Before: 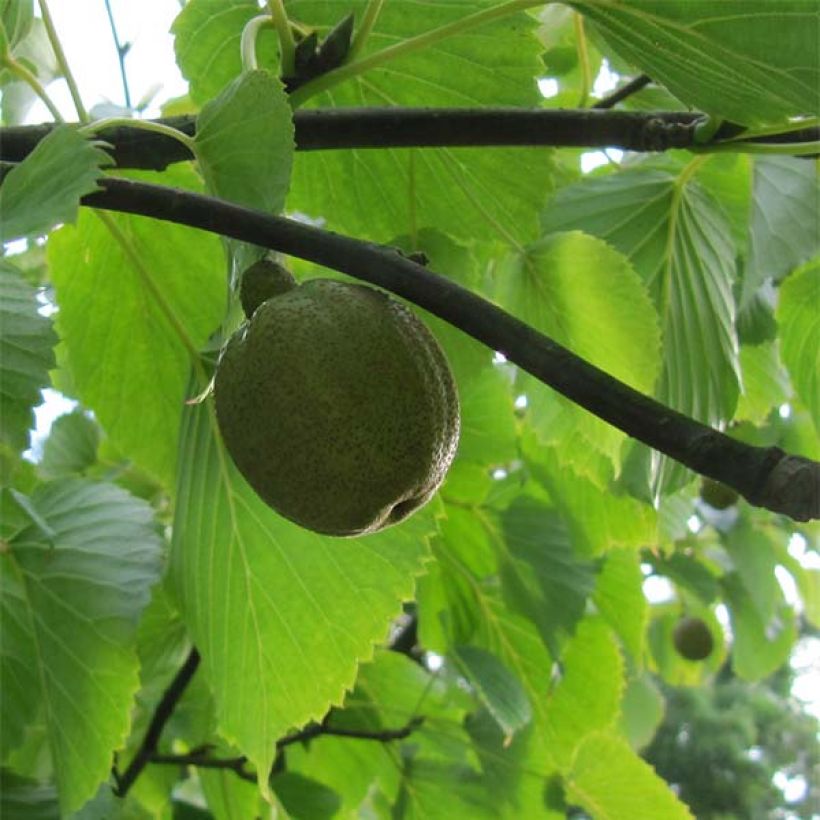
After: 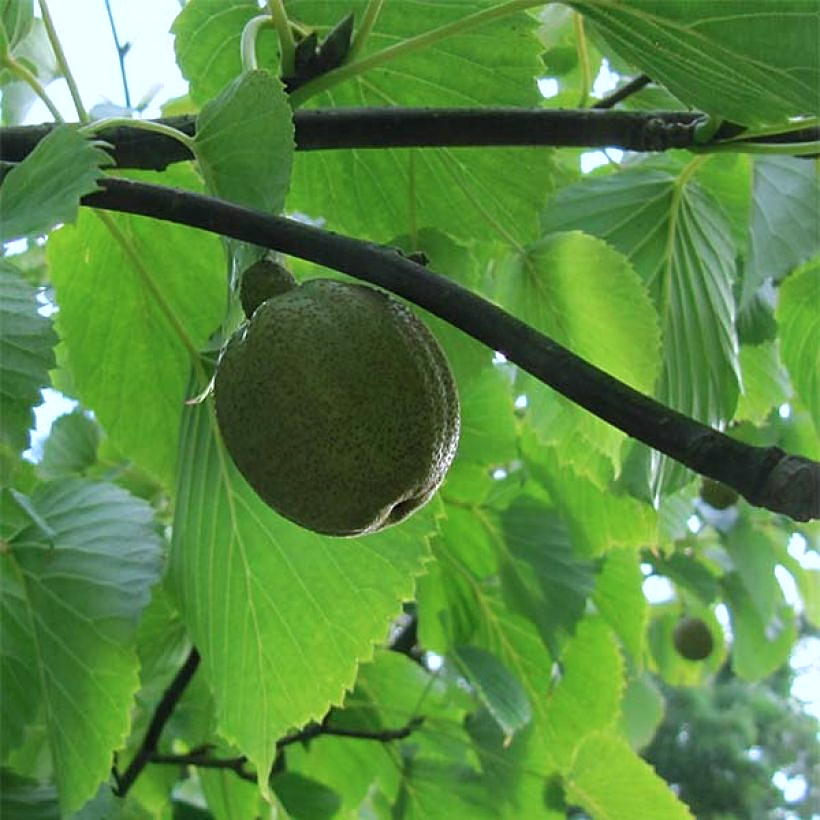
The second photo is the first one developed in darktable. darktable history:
sharpen: on, module defaults
color calibration: gray › normalize channels true, x 0.37, y 0.382, temperature 4311.98 K, gamut compression 0.019
